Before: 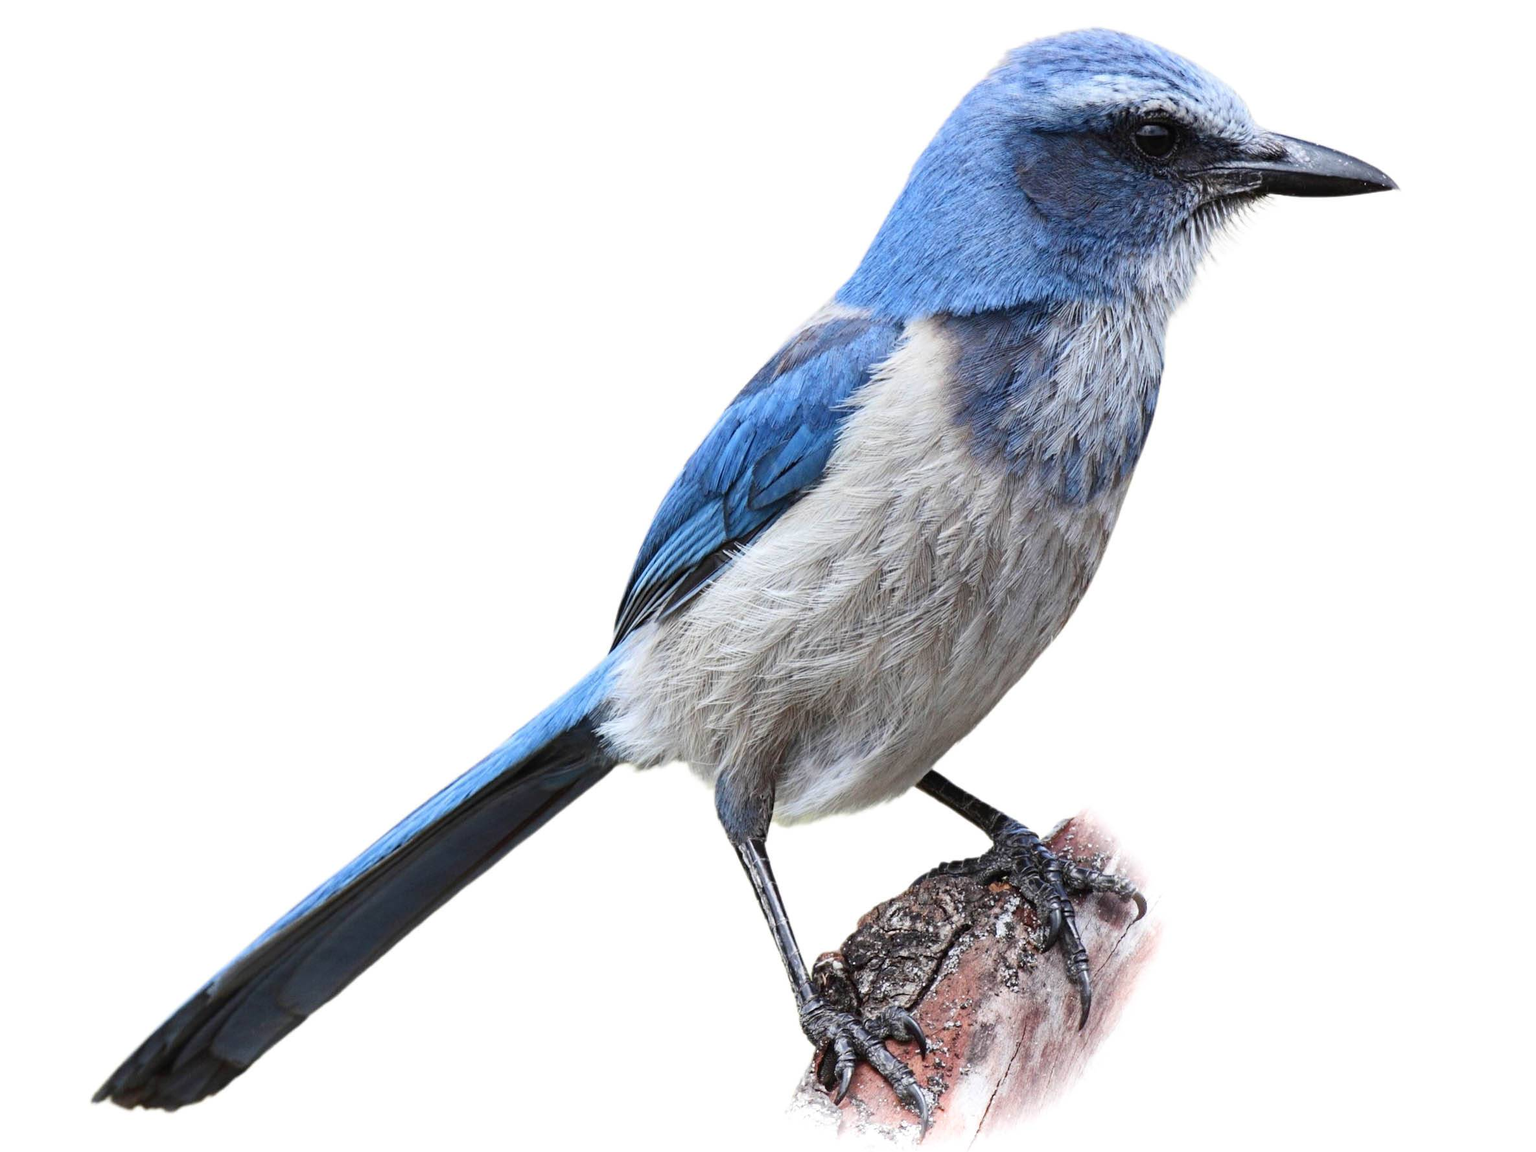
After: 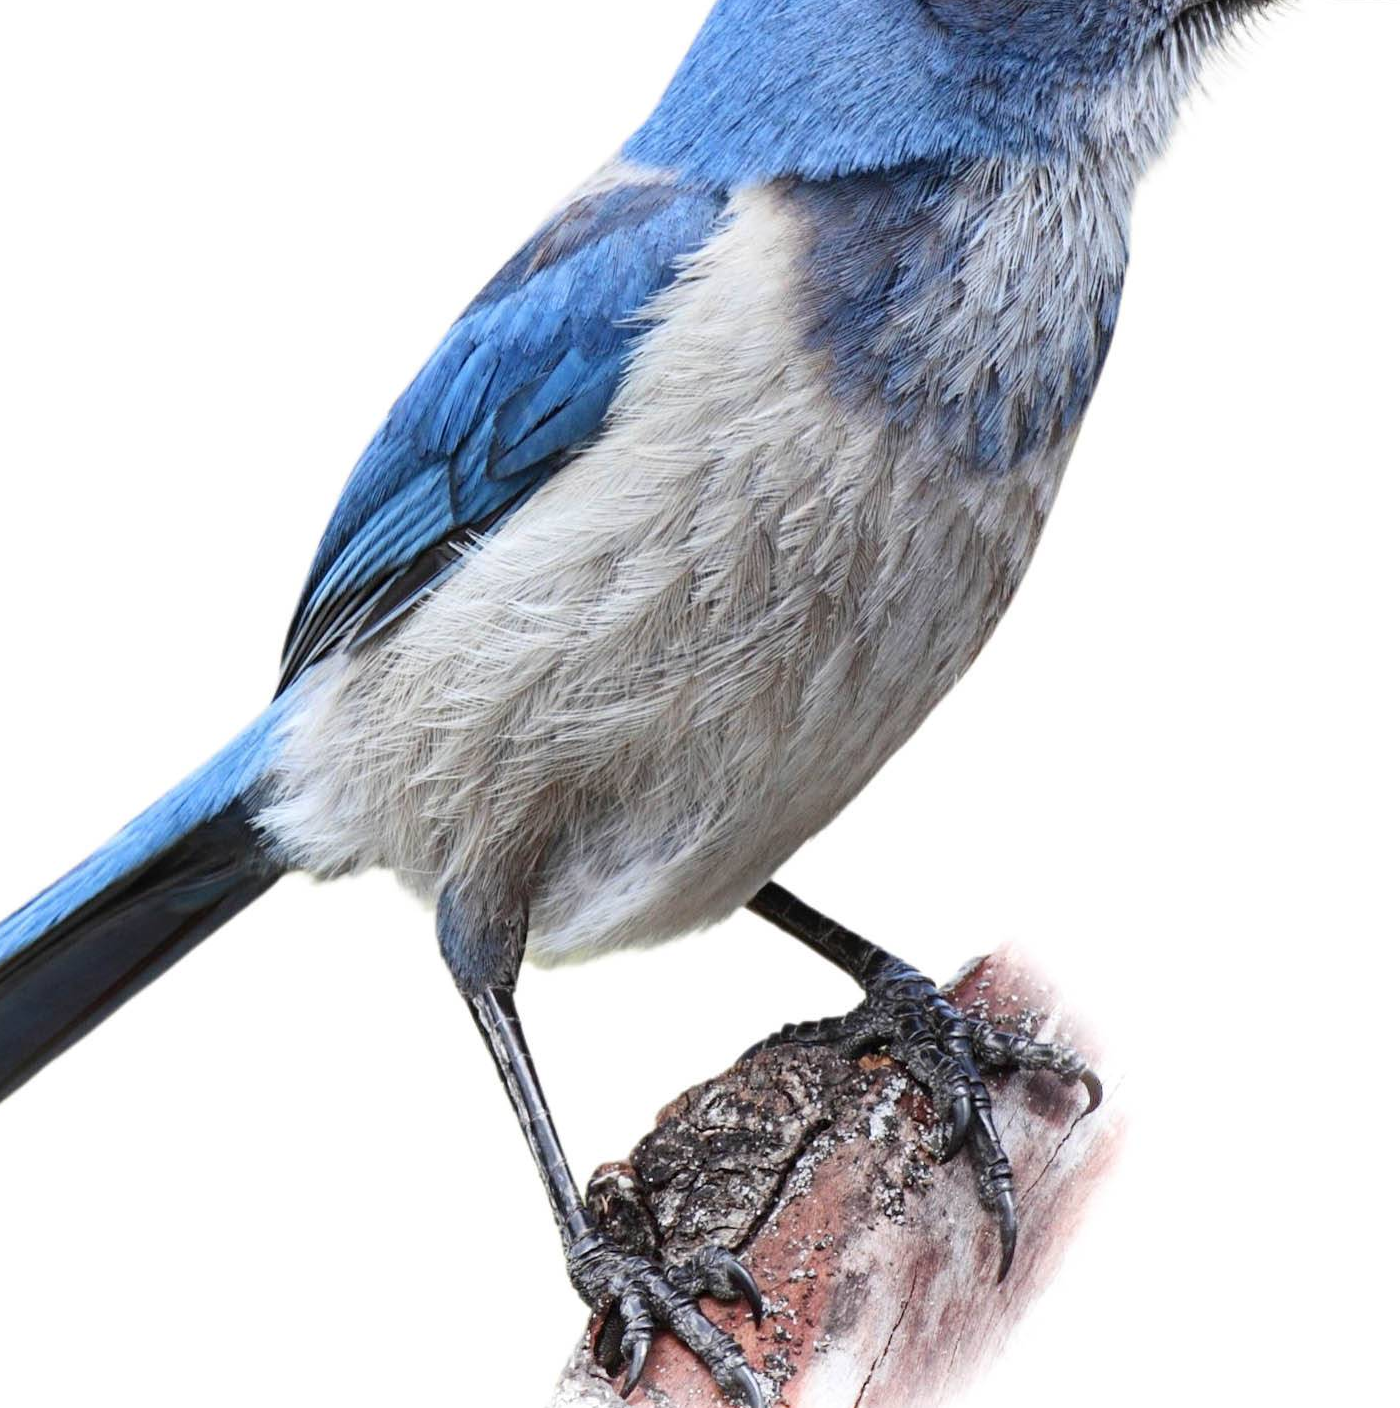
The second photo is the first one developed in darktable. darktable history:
crop and rotate: left 28.177%, top 17.312%, right 12.711%, bottom 3.467%
